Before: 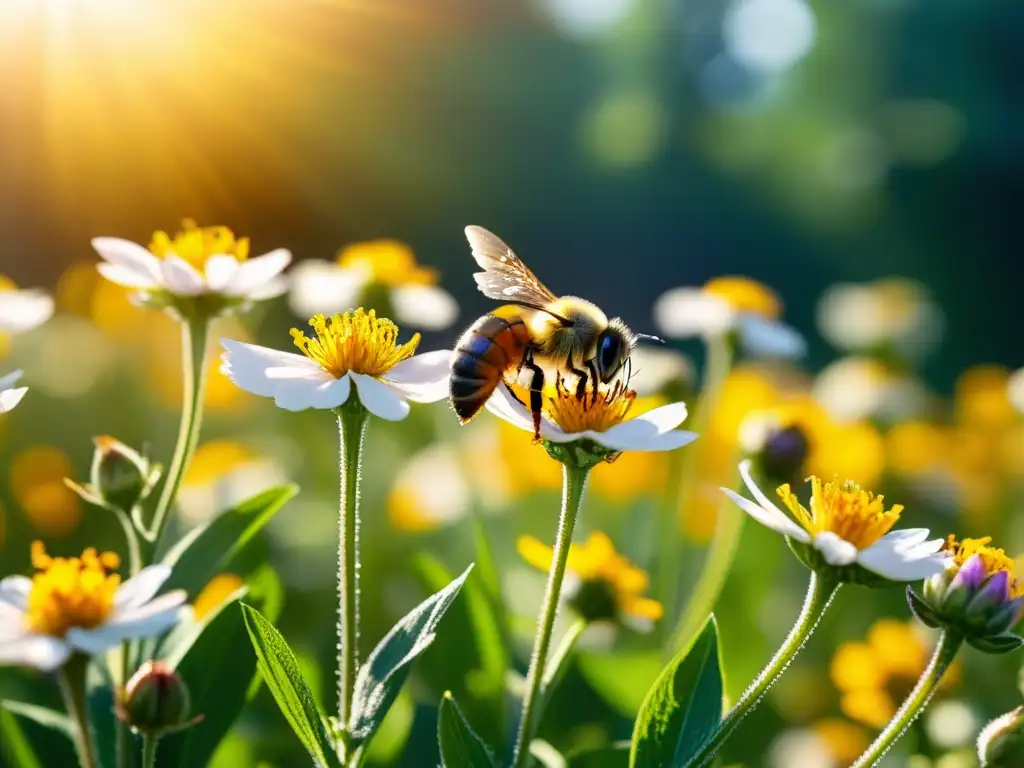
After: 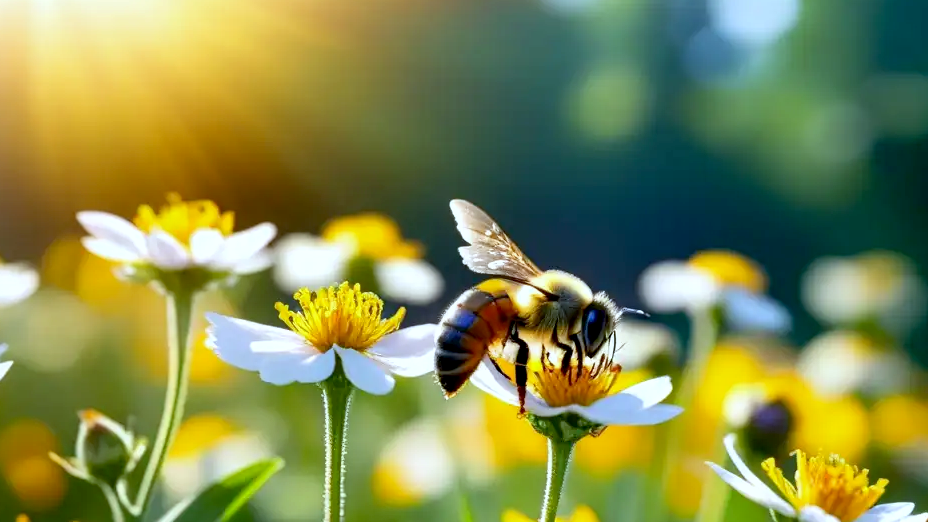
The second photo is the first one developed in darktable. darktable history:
crop: left 1.509%, top 3.452%, right 7.696%, bottom 28.452%
exposure: black level correction 0.007, exposure 0.159 EV, compensate highlight preservation false
white balance: red 0.924, blue 1.095
contrast equalizer: y [[0.5, 0.5, 0.472, 0.5, 0.5, 0.5], [0.5 ×6], [0.5 ×6], [0 ×6], [0 ×6]]
